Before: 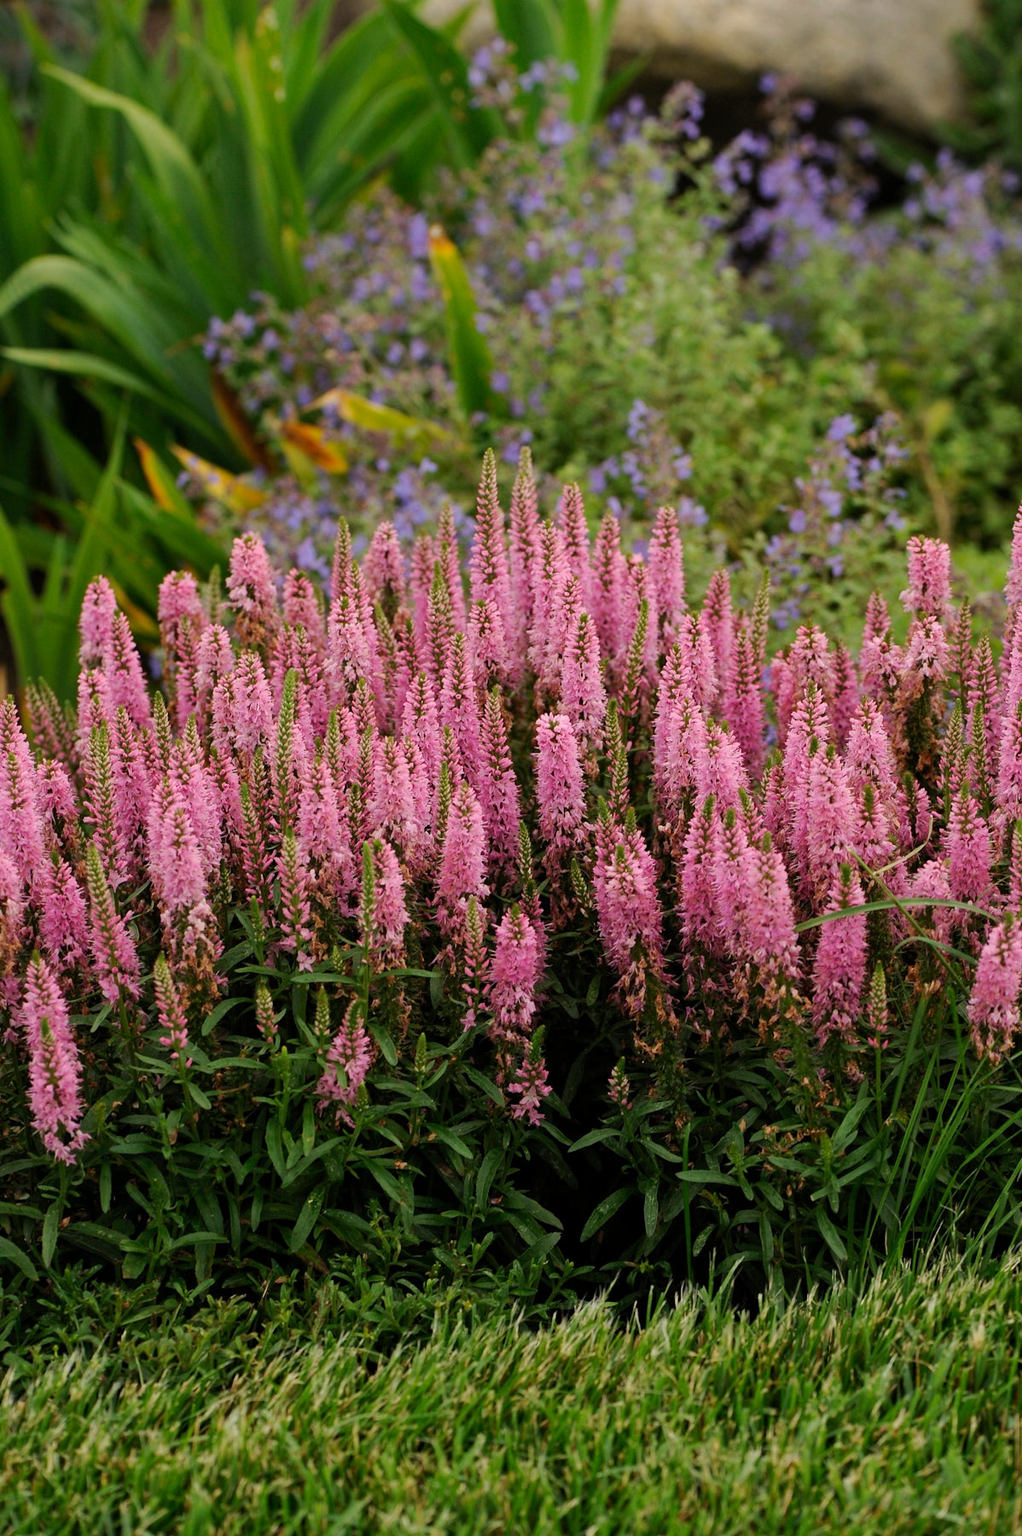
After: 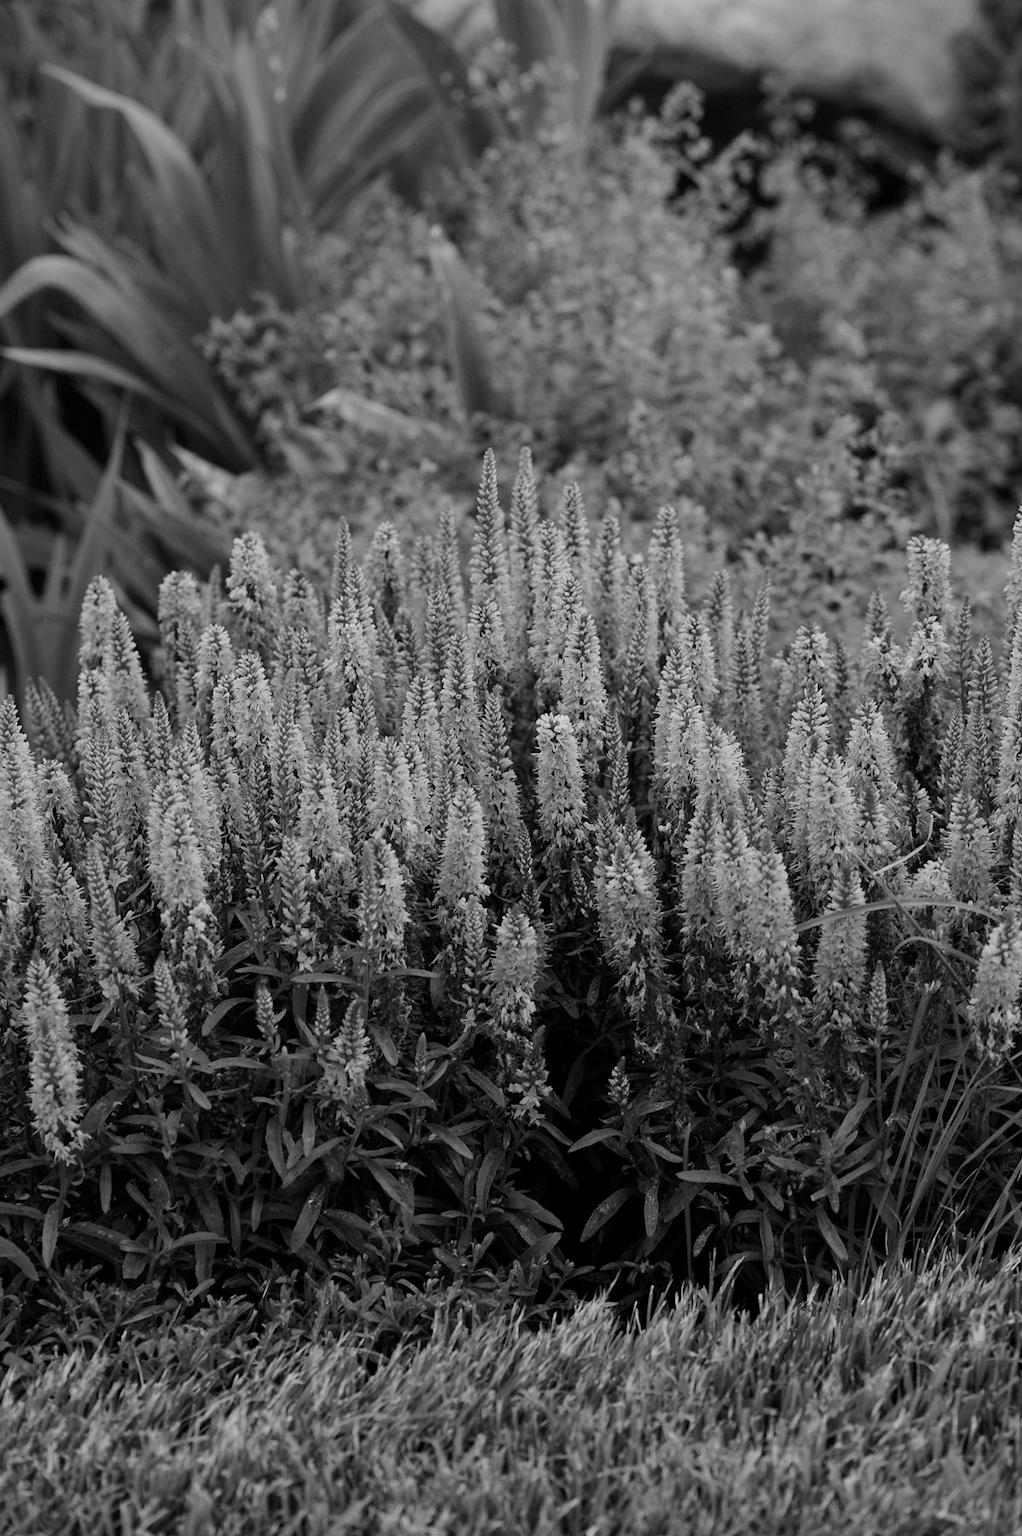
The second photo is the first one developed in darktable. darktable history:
color balance rgb: perceptual saturation grading › global saturation 35%, perceptual saturation grading › highlights -25%, perceptual saturation grading › shadows 50%
white balance: red 0.974, blue 1.044
monochrome: a 2.21, b -1.33, size 2.2
